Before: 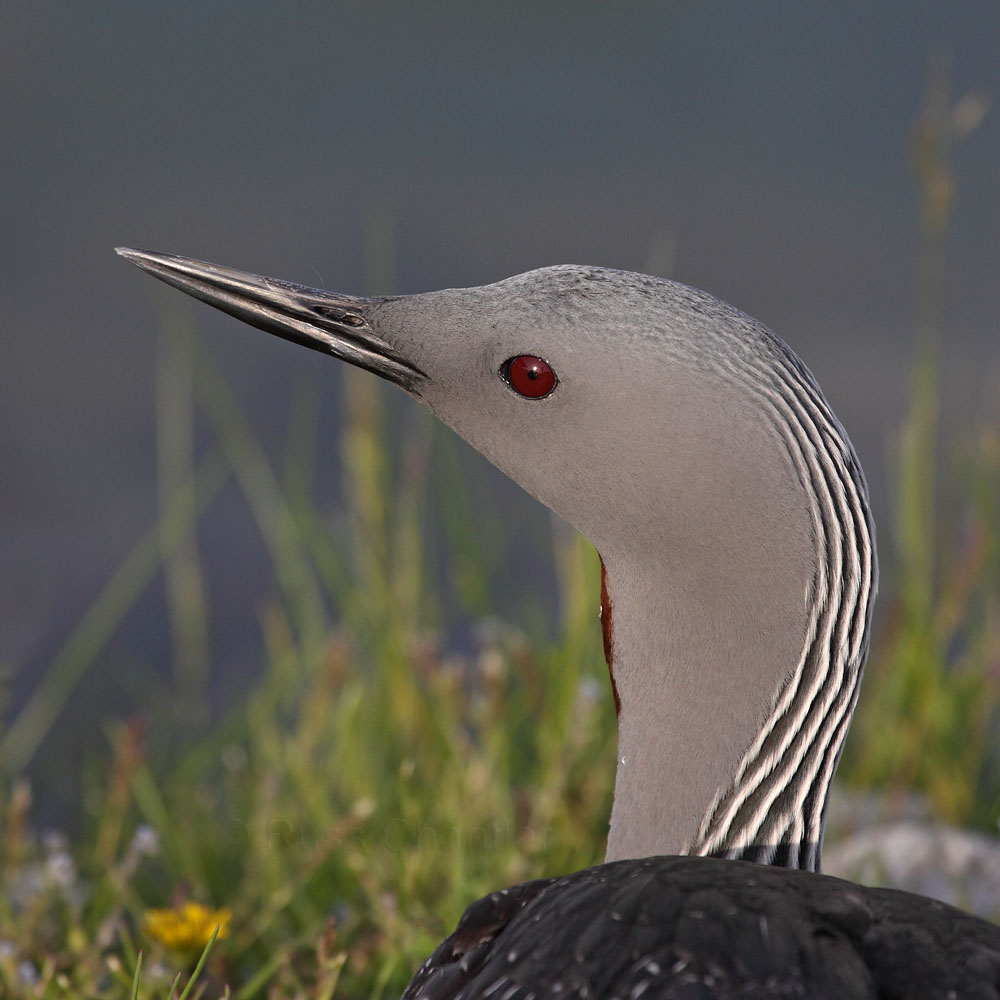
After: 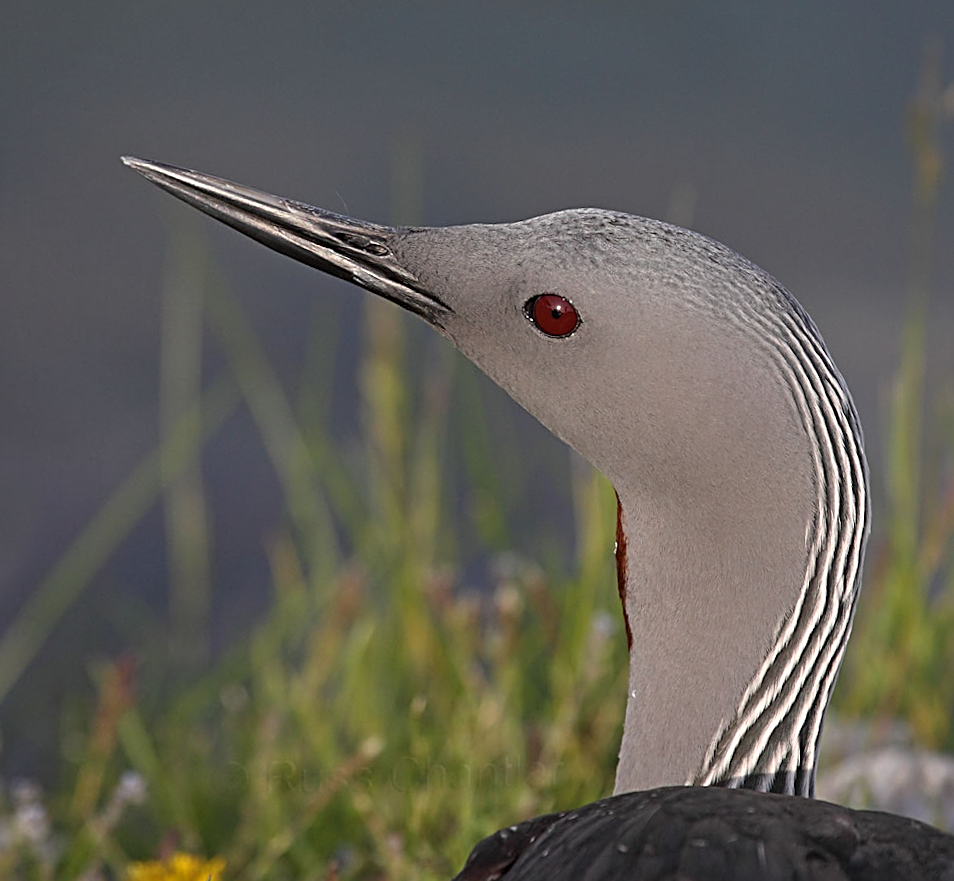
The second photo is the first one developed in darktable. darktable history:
rotate and perspective: rotation -0.013°, lens shift (vertical) -0.027, lens shift (horizontal) 0.178, crop left 0.016, crop right 0.989, crop top 0.082, crop bottom 0.918
sharpen: radius 2.584, amount 0.688
bloom: on, module defaults
crop and rotate: angle -1.69°
